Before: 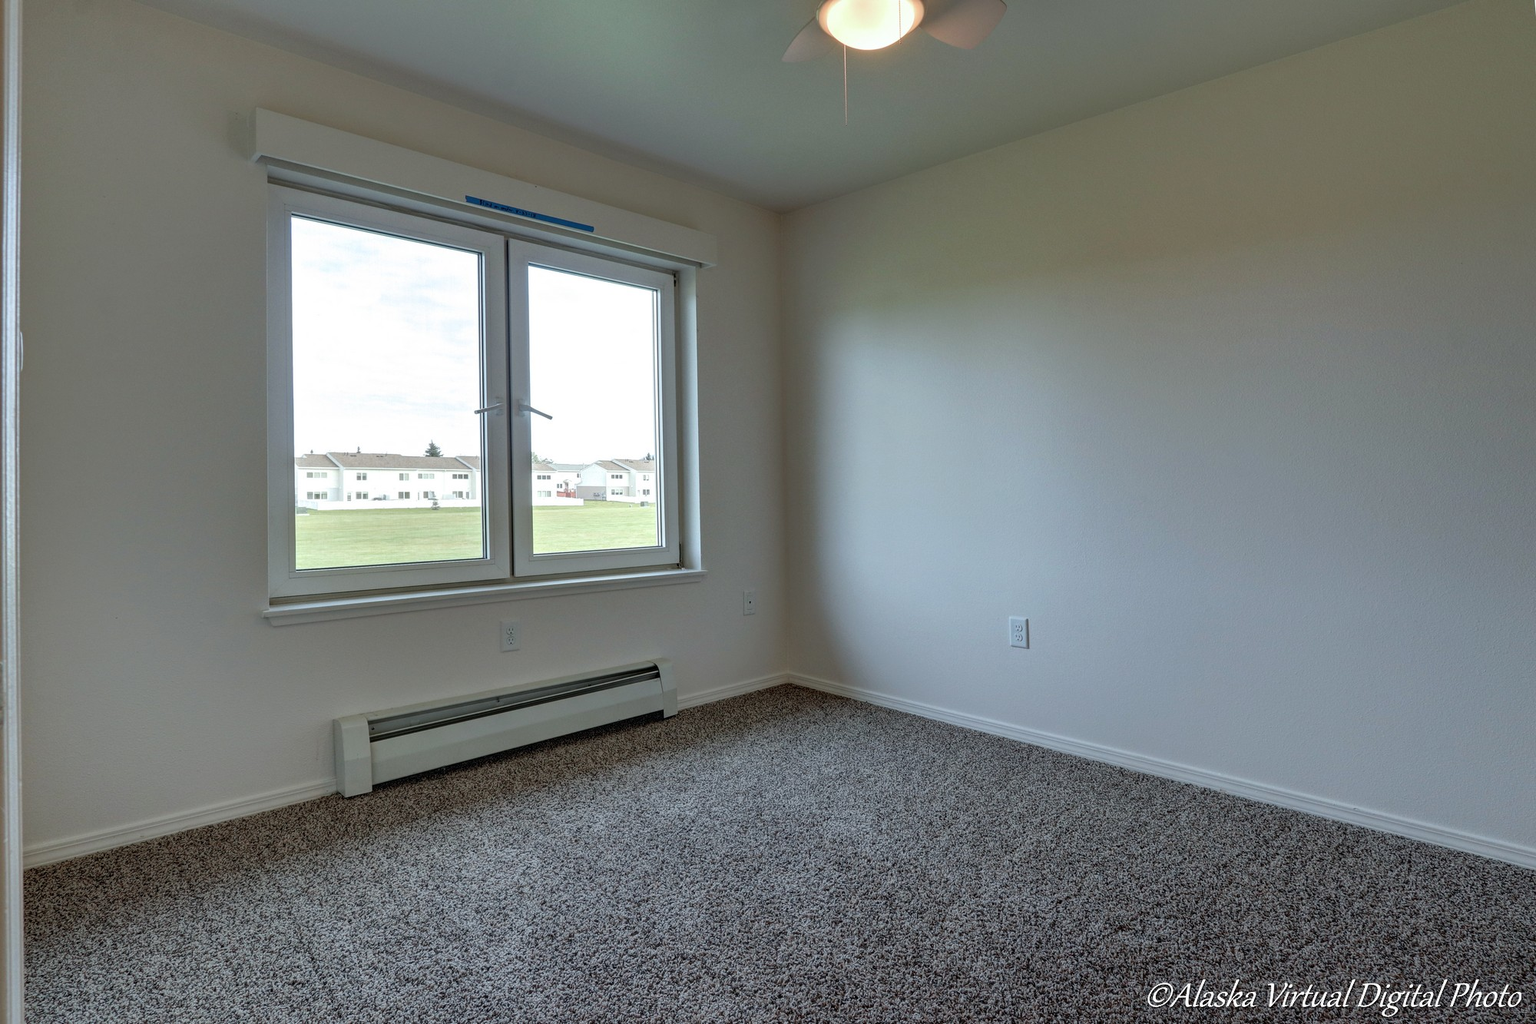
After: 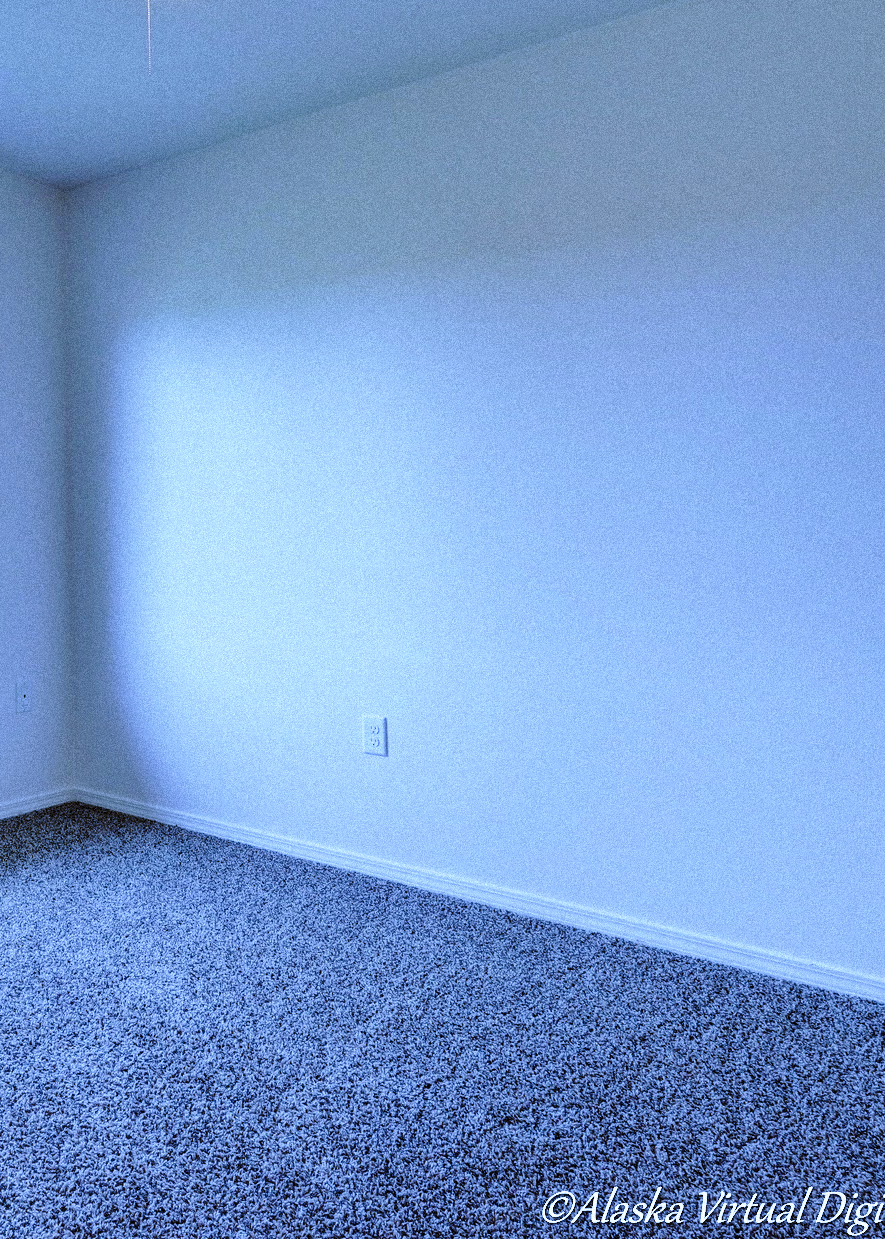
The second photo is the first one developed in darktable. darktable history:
white balance: red 0.766, blue 1.537
crop: left 47.628%, top 6.643%, right 7.874%
base curve: curves: ch0 [(0, 0) (0.028, 0.03) (0.121, 0.232) (0.46, 0.748) (0.859, 0.968) (1, 1)], preserve colors none
grain: strength 35%, mid-tones bias 0%
tone equalizer: on, module defaults
